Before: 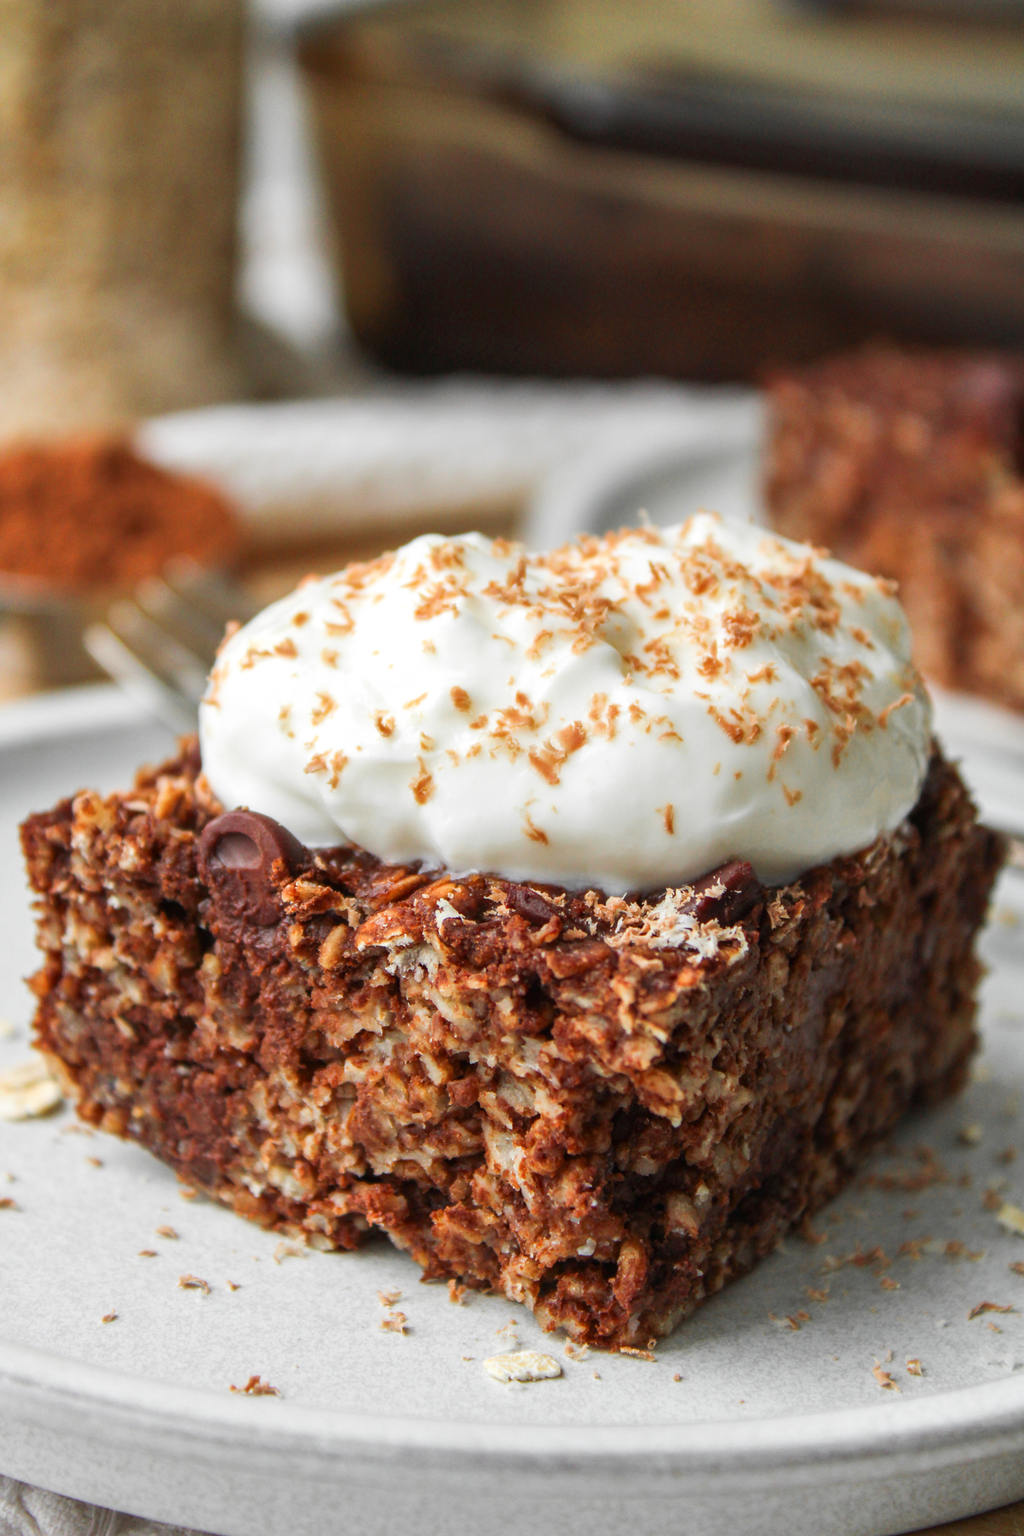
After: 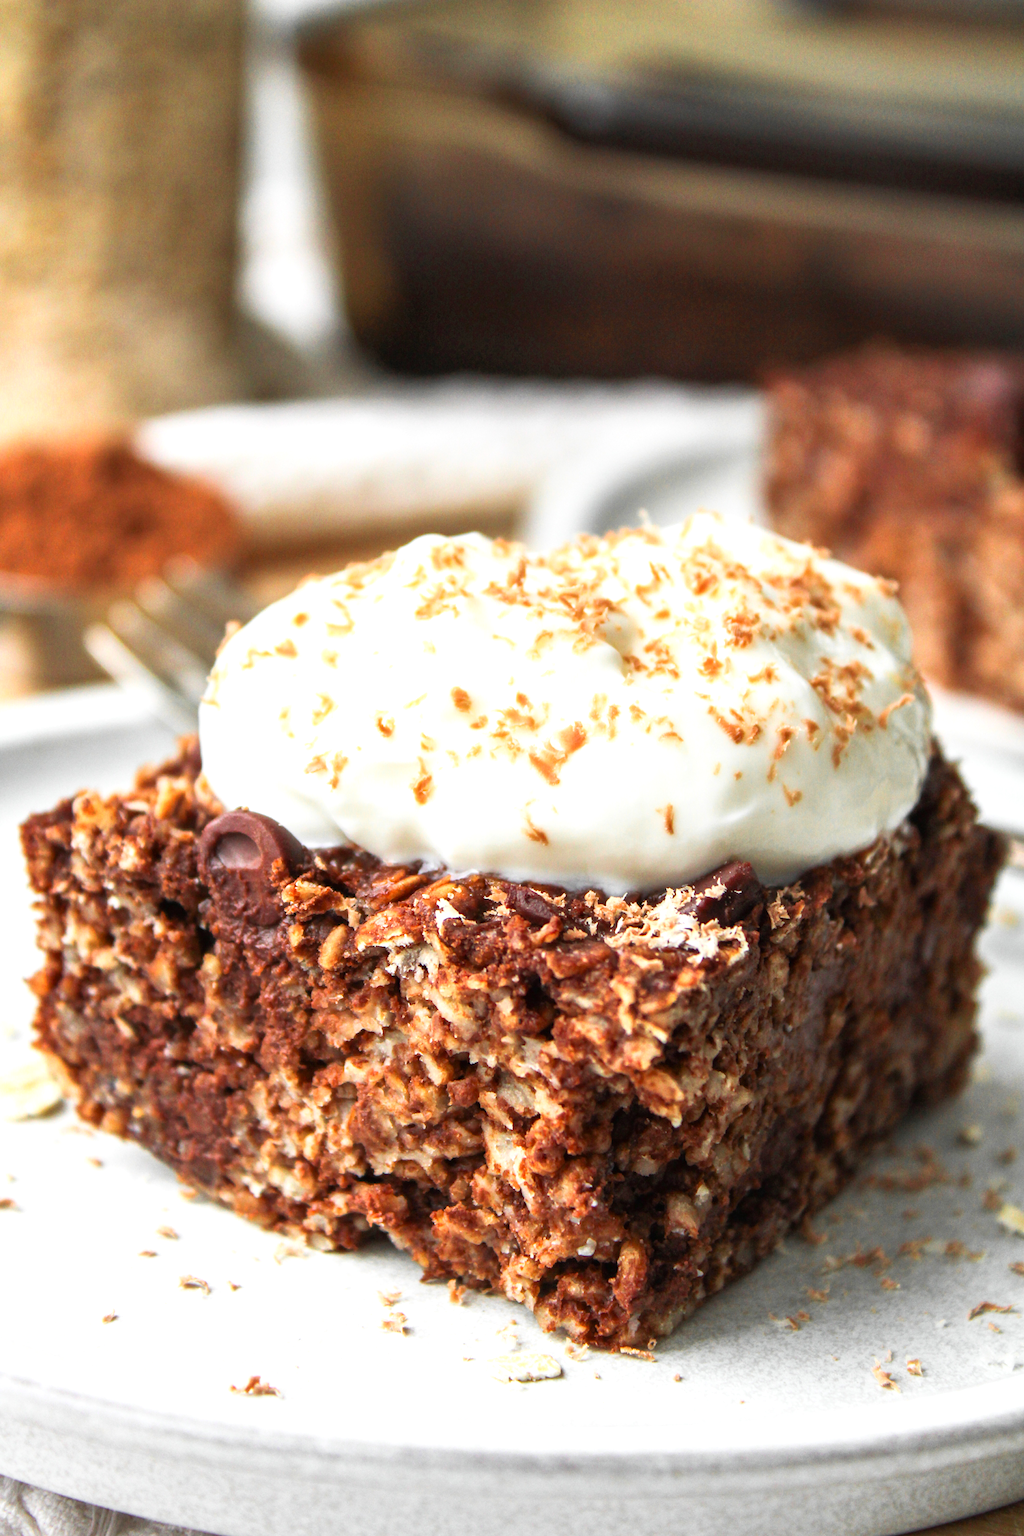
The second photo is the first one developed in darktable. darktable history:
rgb curve: curves: ch0 [(0, 0) (0.078, 0.051) (0.929, 0.956) (1, 1)], compensate middle gray true
exposure: exposure 0.6 EV, compensate highlight preservation false
